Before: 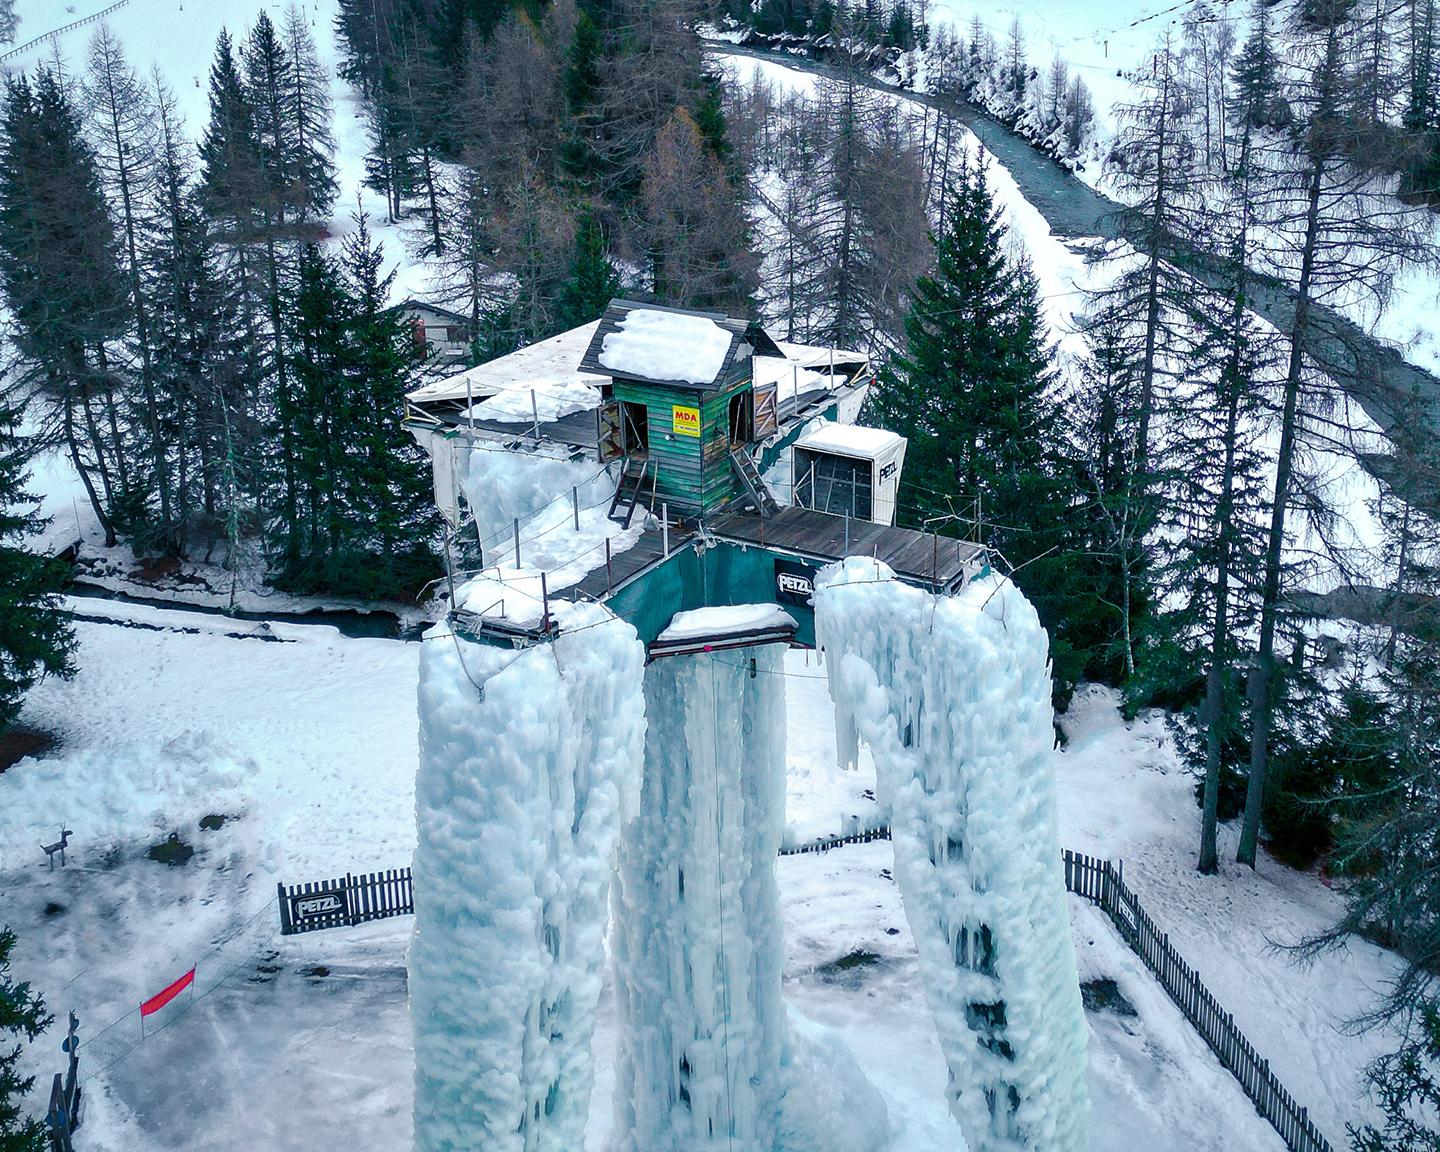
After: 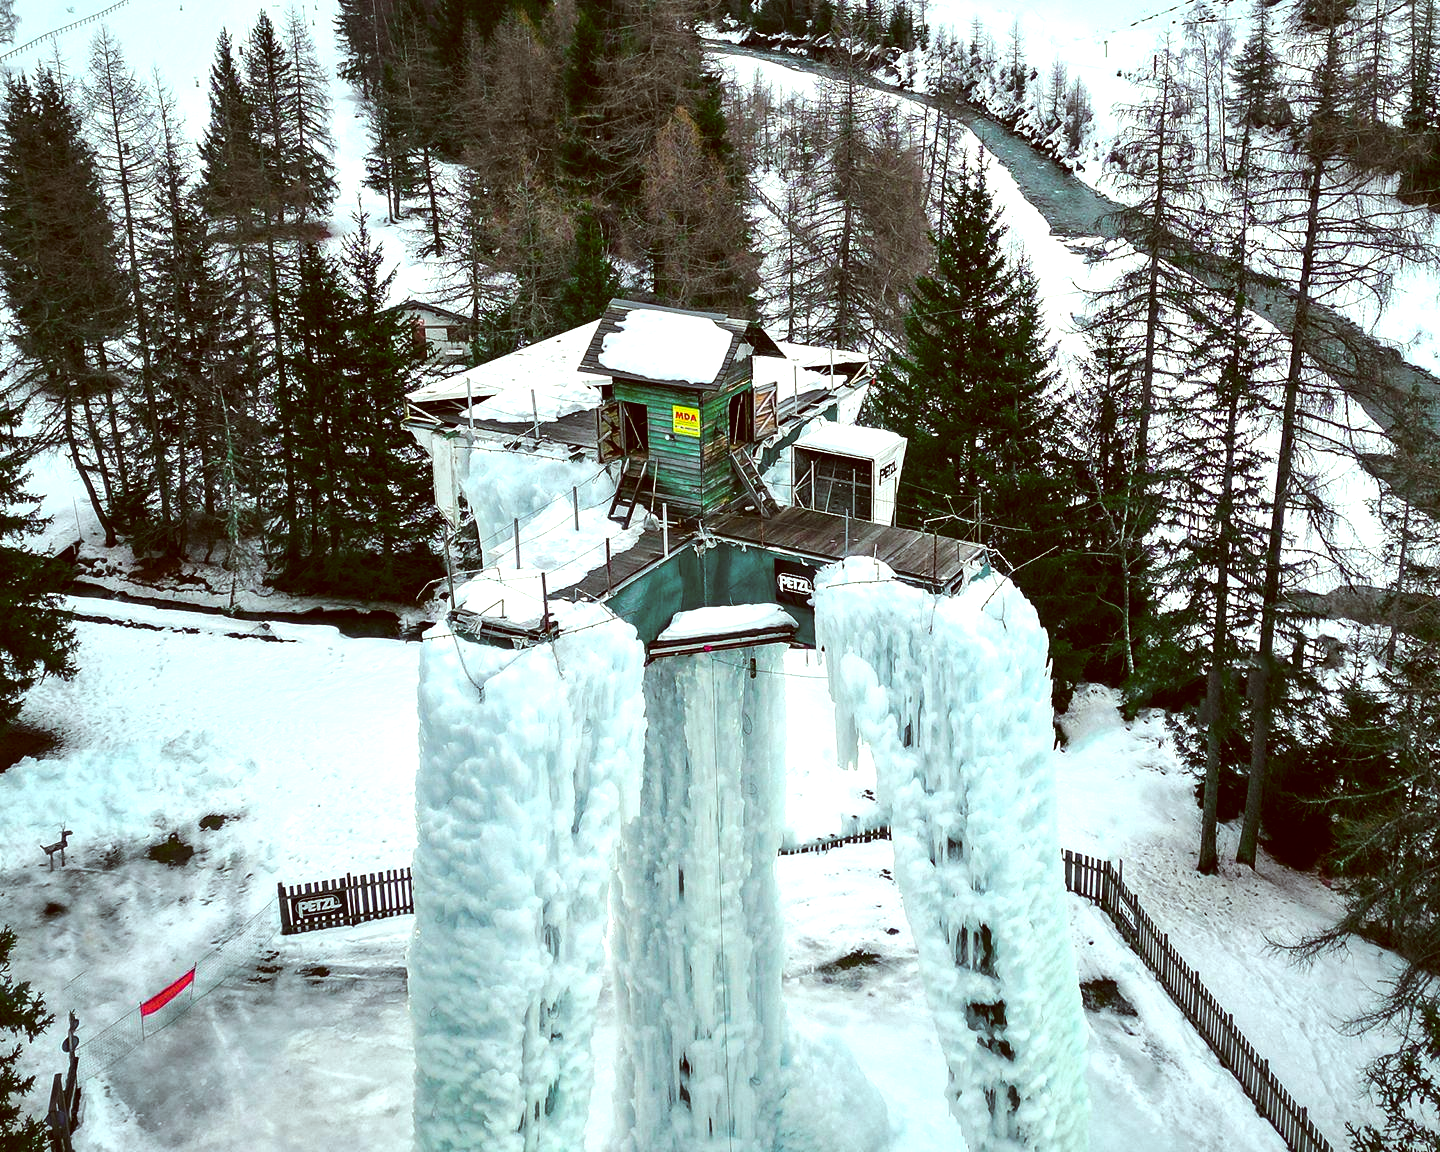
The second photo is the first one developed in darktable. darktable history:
color correction: highlights a* -5.94, highlights b* 9.48, shadows a* 10.12, shadows b* 23.94
white balance: emerald 1
tone equalizer: -8 EV -0.75 EV, -7 EV -0.7 EV, -6 EV -0.6 EV, -5 EV -0.4 EV, -3 EV 0.4 EV, -2 EV 0.6 EV, -1 EV 0.7 EV, +0 EV 0.75 EV, edges refinement/feathering 500, mask exposure compensation -1.57 EV, preserve details no
